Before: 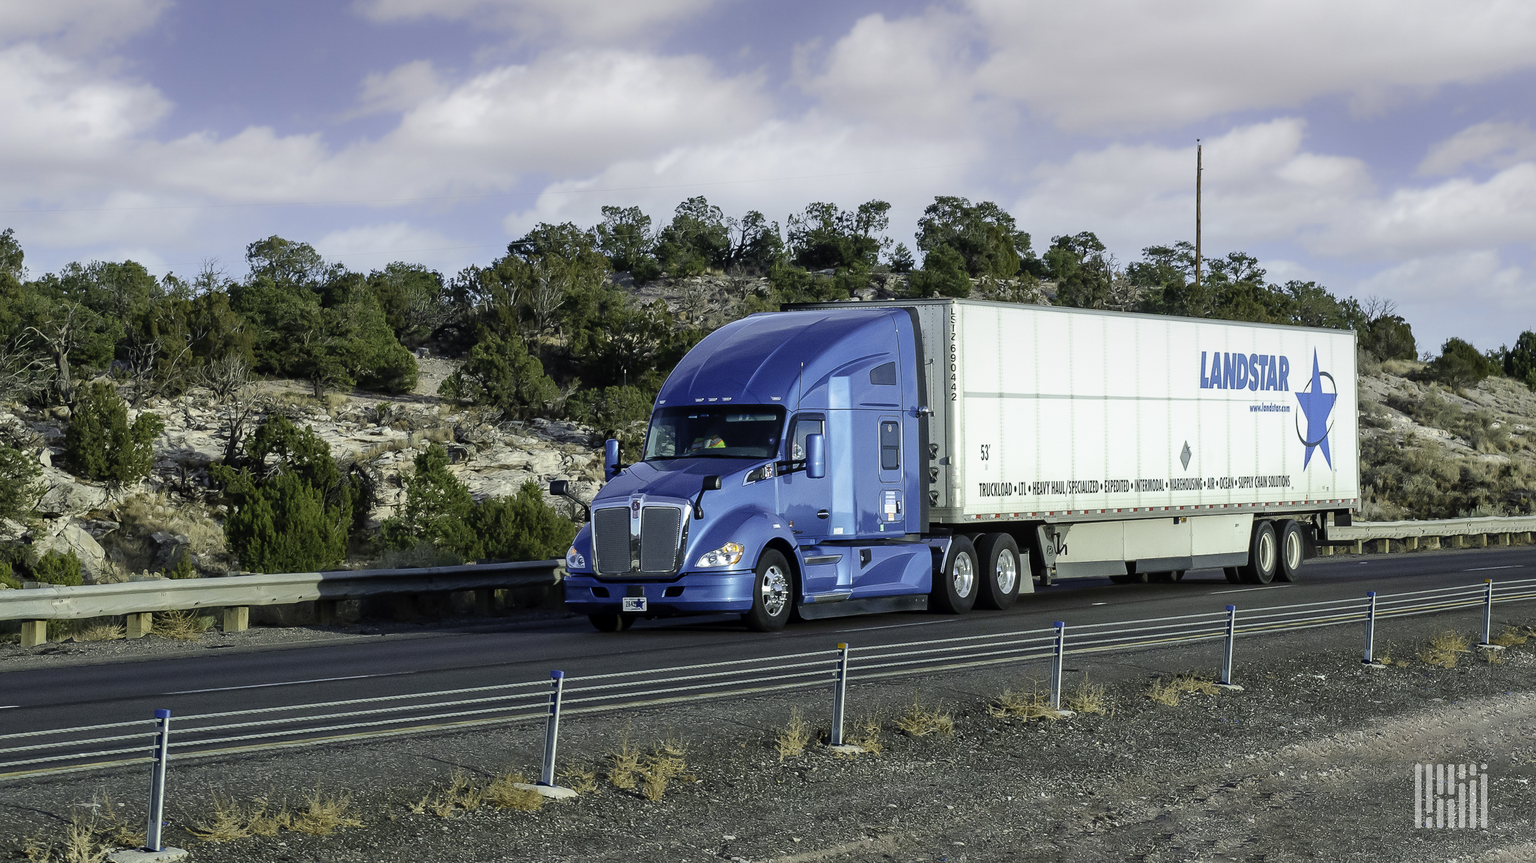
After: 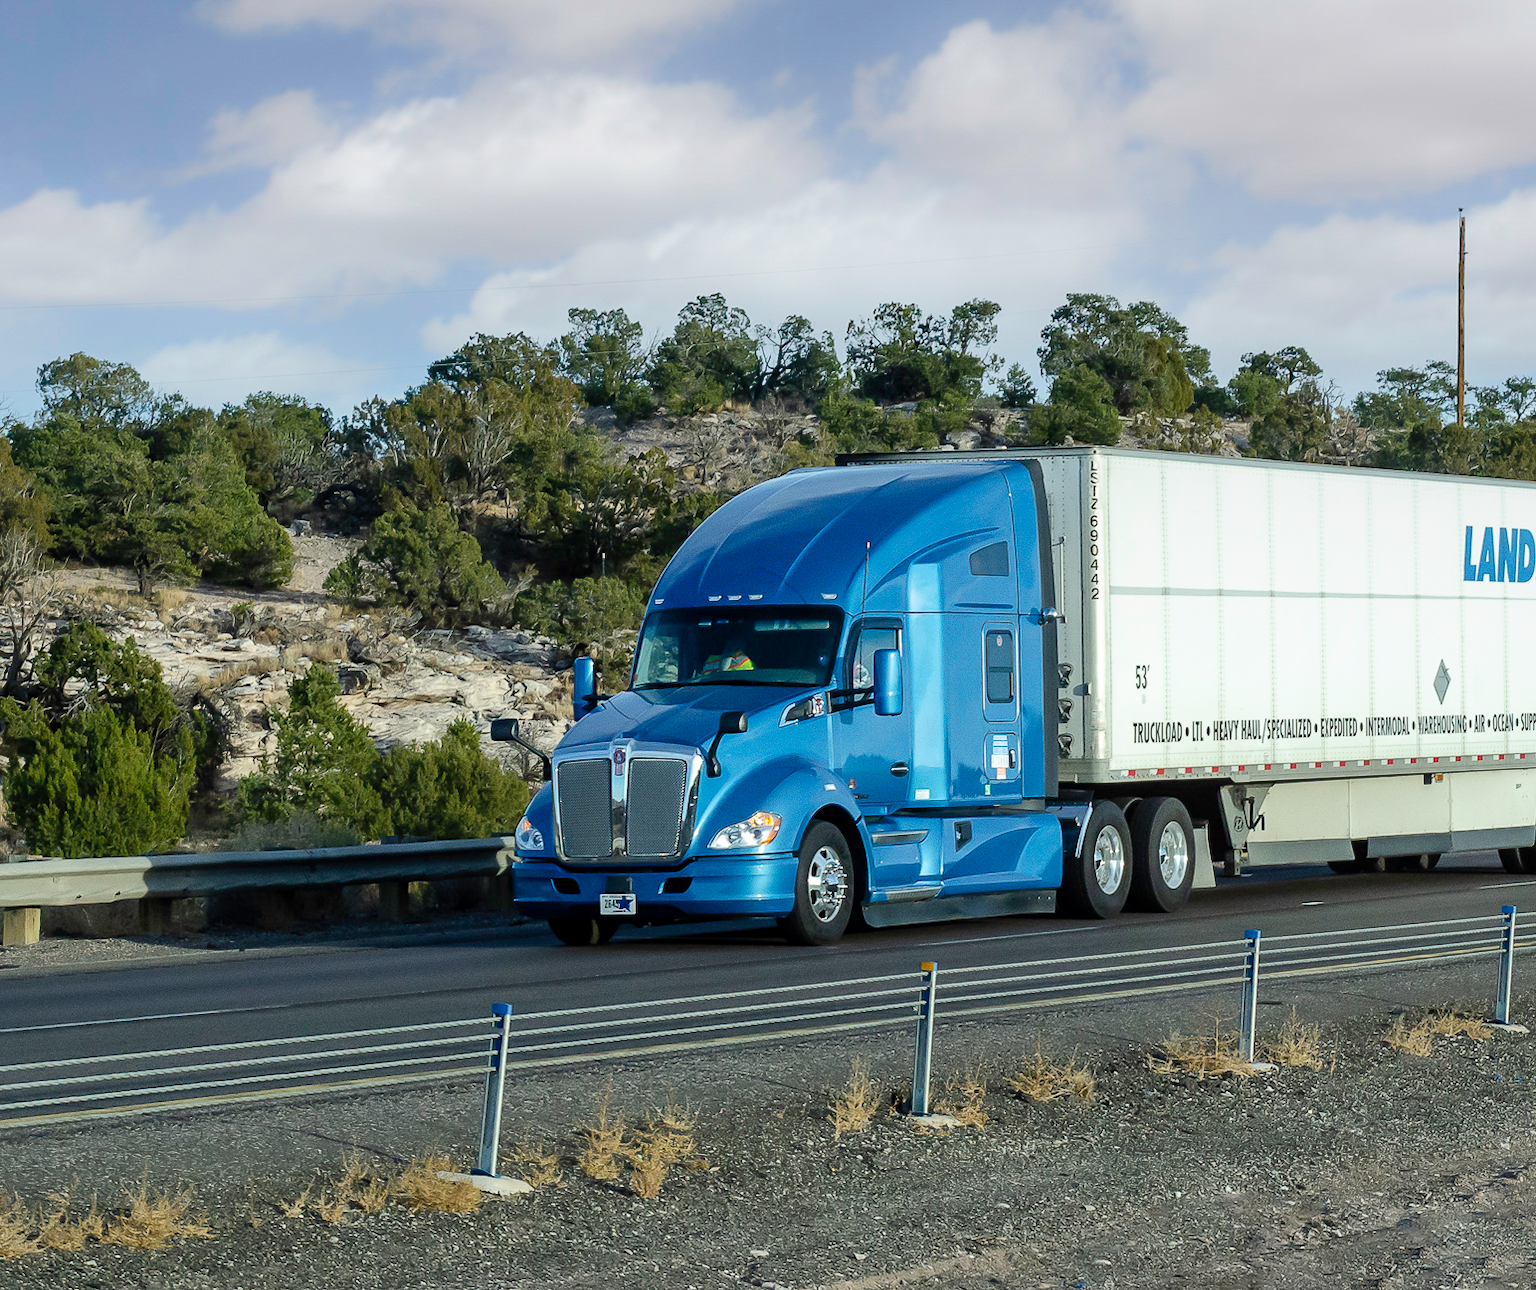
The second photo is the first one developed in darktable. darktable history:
crop and rotate: left 14.449%, right 18.641%
